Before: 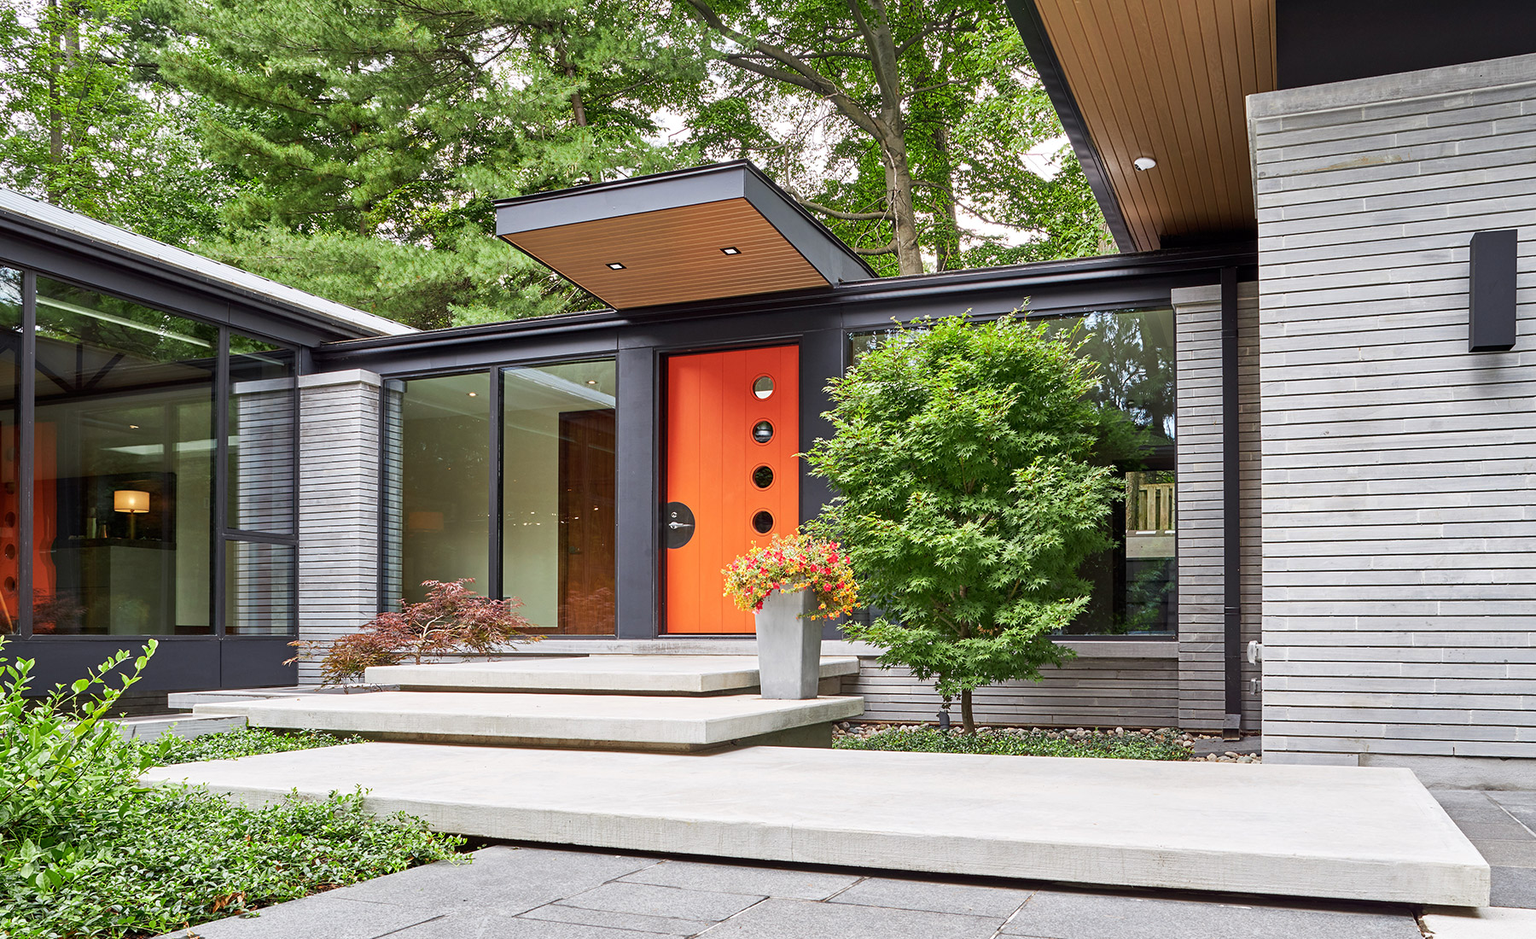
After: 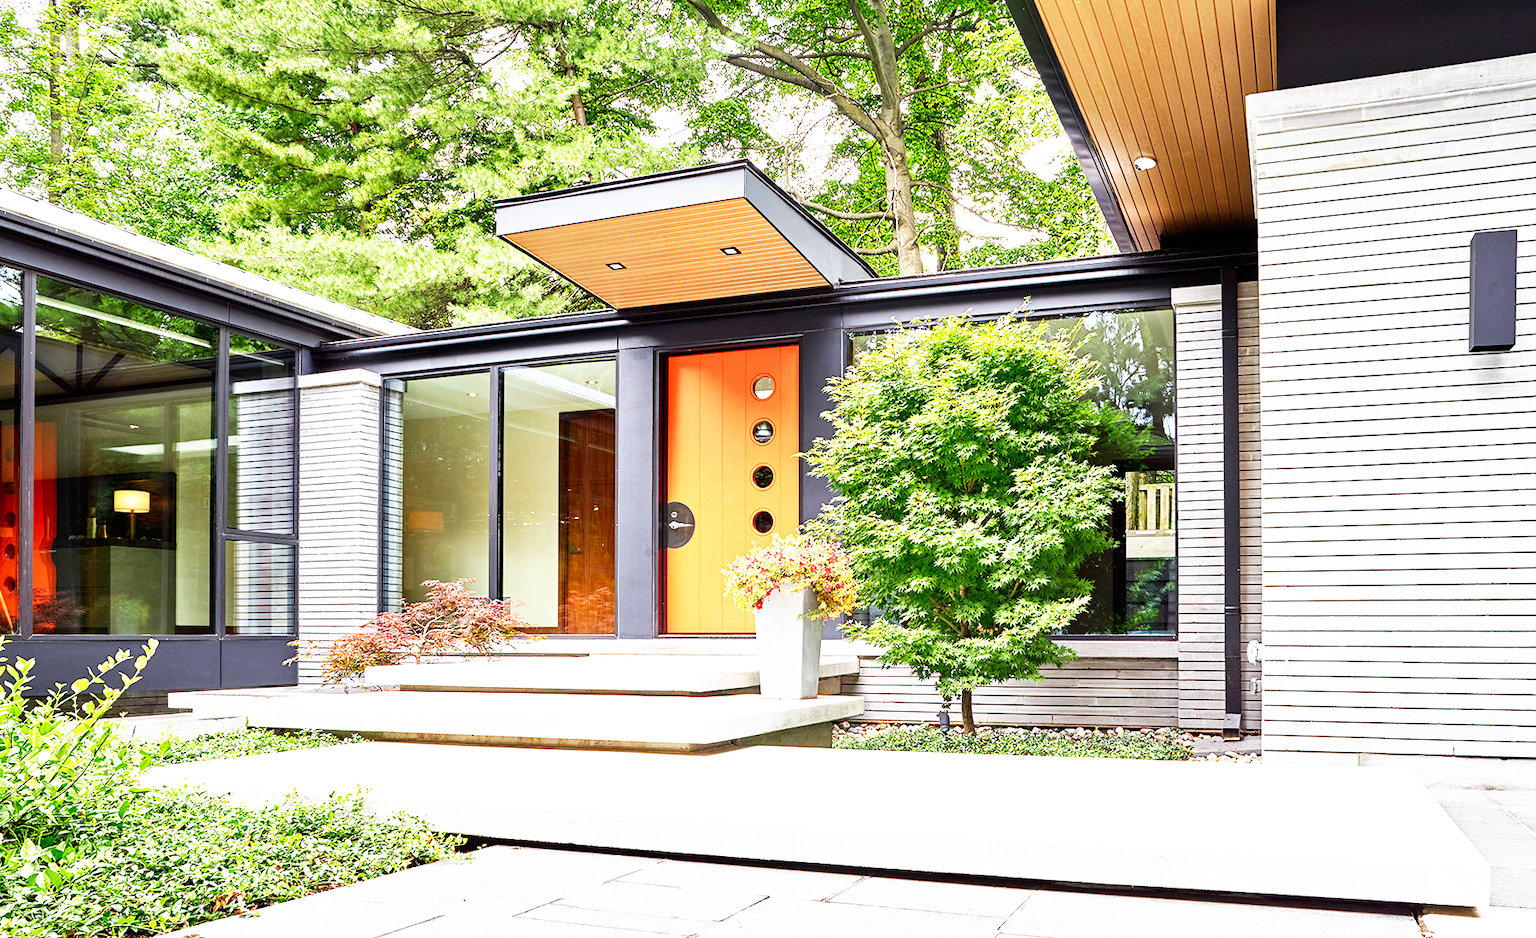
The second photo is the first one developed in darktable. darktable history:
exposure: black level correction 0.001, exposure 0.498 EV, compensate highlight preservation false
base curve: curves: ch0 [(0, 0) (0.007, 0.004) (0.027, 0.03) (0.046, 0.07) (0.207, 0.54) (0.442, 0.872) (0.673, 0.972) (1, 1)], preserve colors none
